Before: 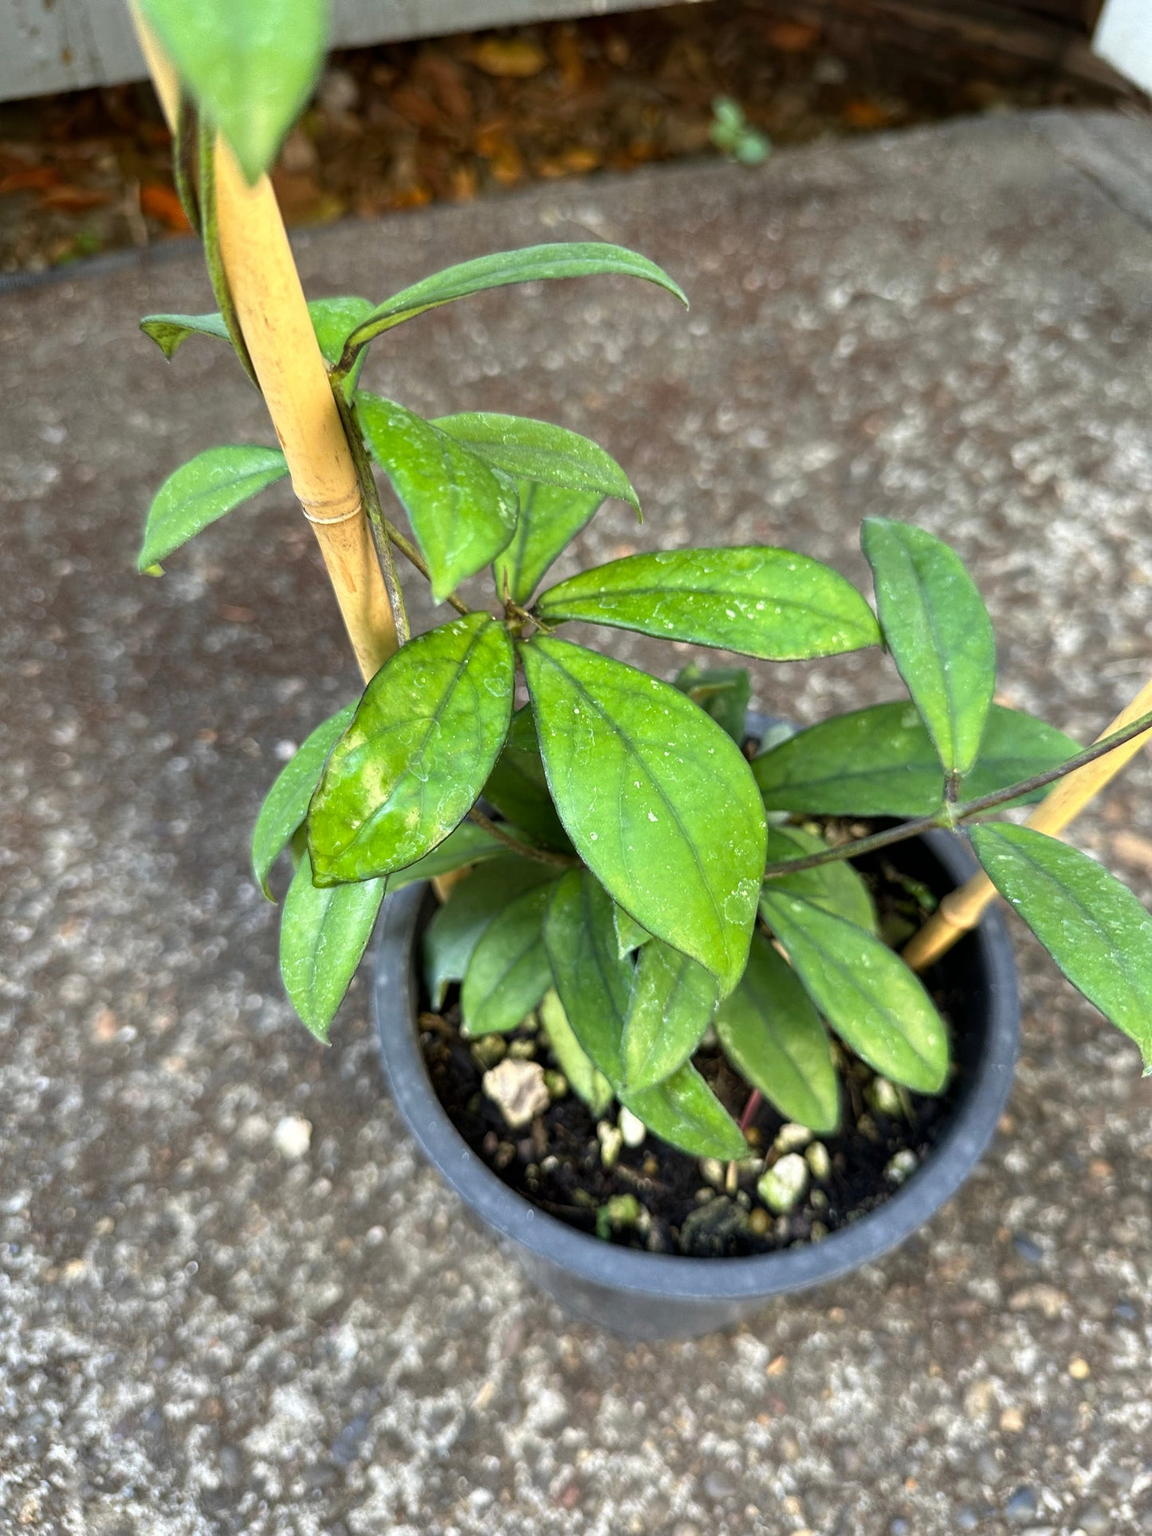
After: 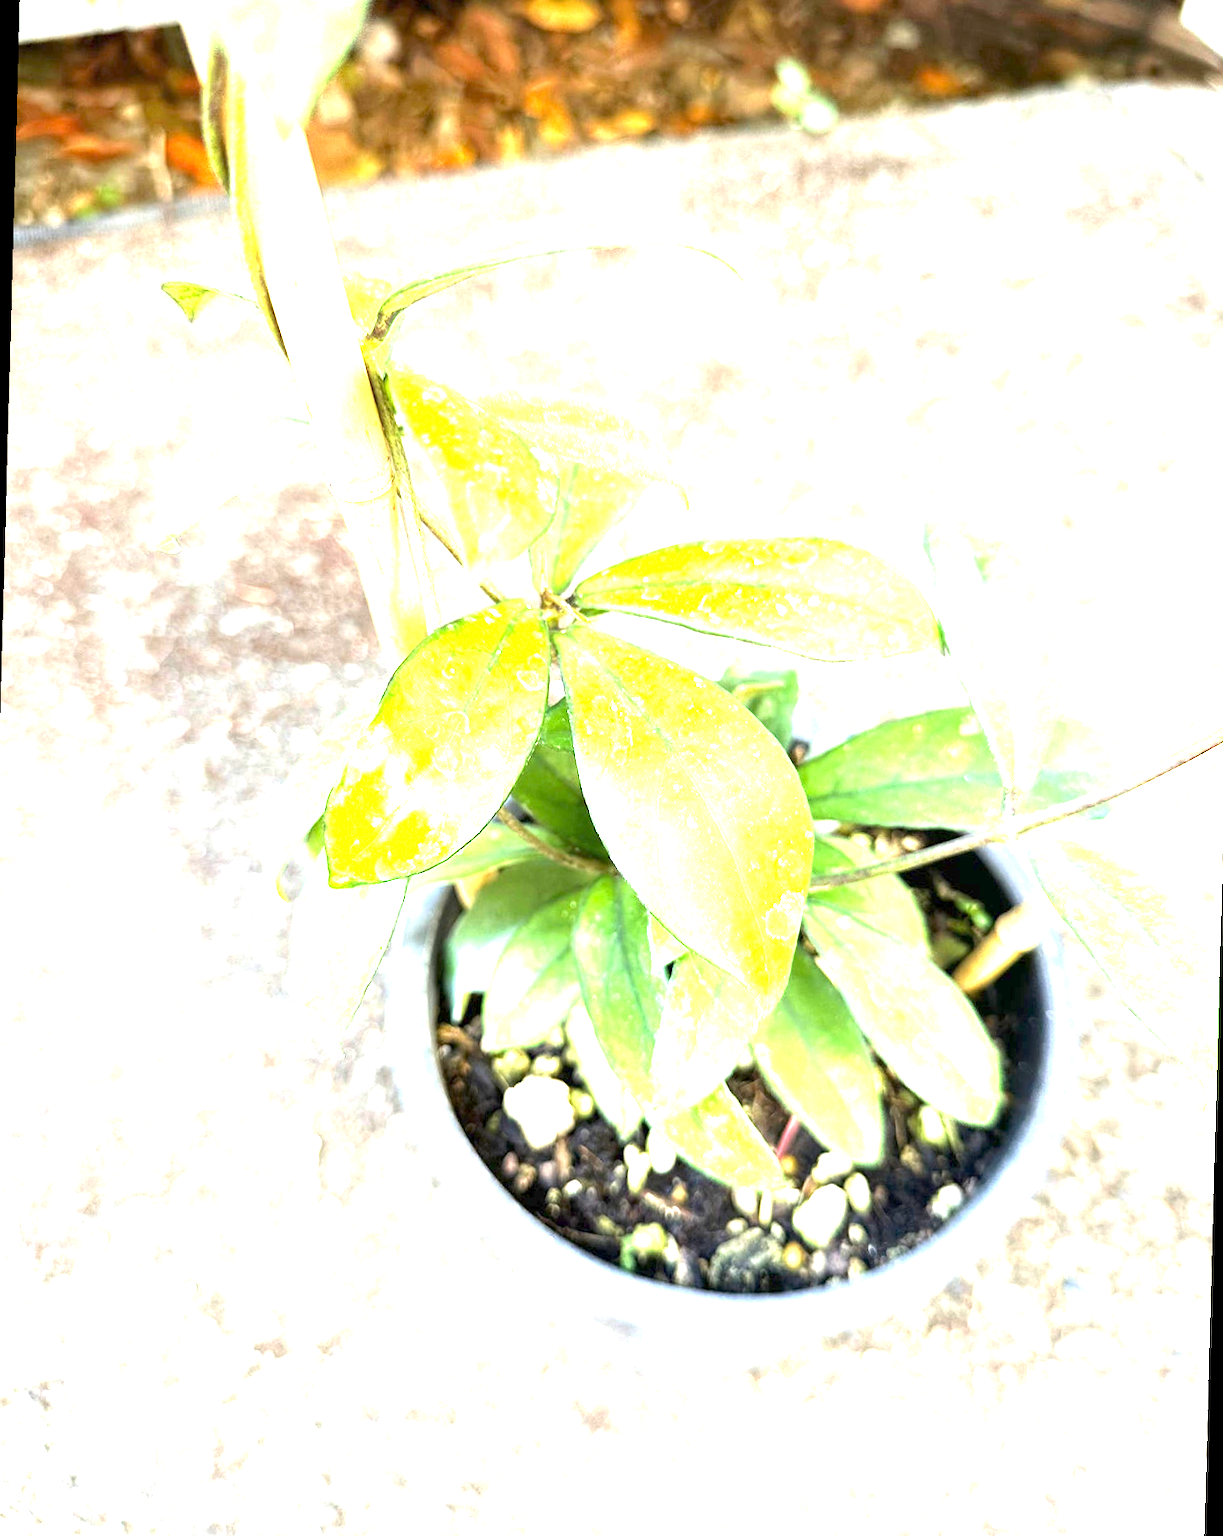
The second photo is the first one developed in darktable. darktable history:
exposure: exposure 3 EV, compensate highlight preservation false
rotate and perspective: rotation 1.57°, crop left 0.018, crop right 0.982, crop top 0.039, crop bottom 0.961
